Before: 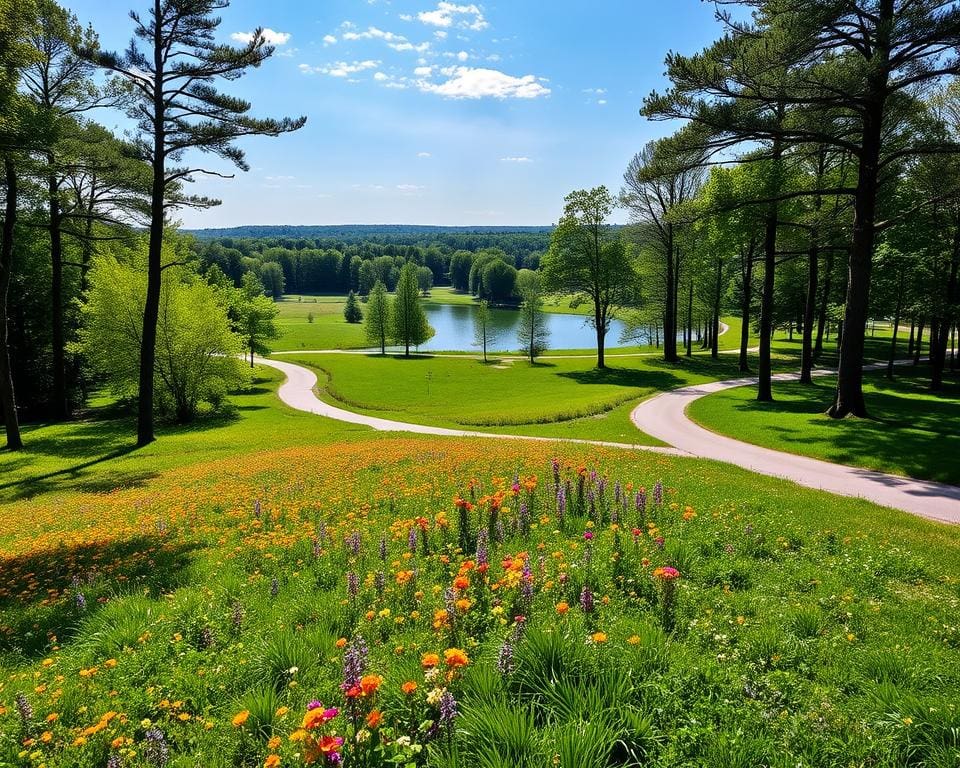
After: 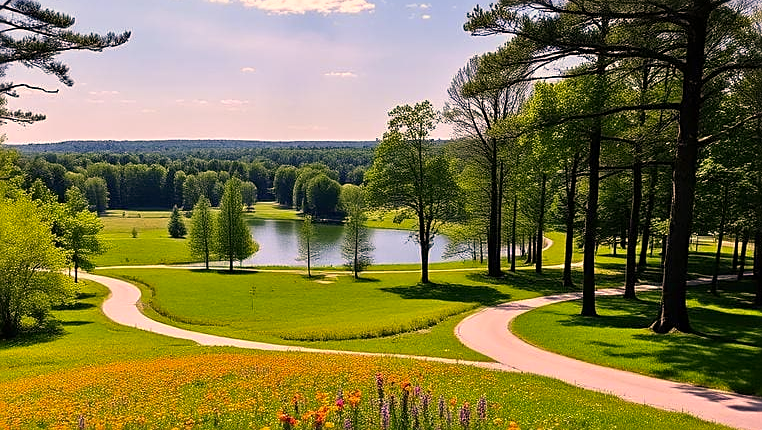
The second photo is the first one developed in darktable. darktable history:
color correction: highlights a* 17.81, highlights b* 18.69
crop: left 18.389%, top 11.075%, right 2.206%, bottom 32.893%
sharpen: on, module defaults
